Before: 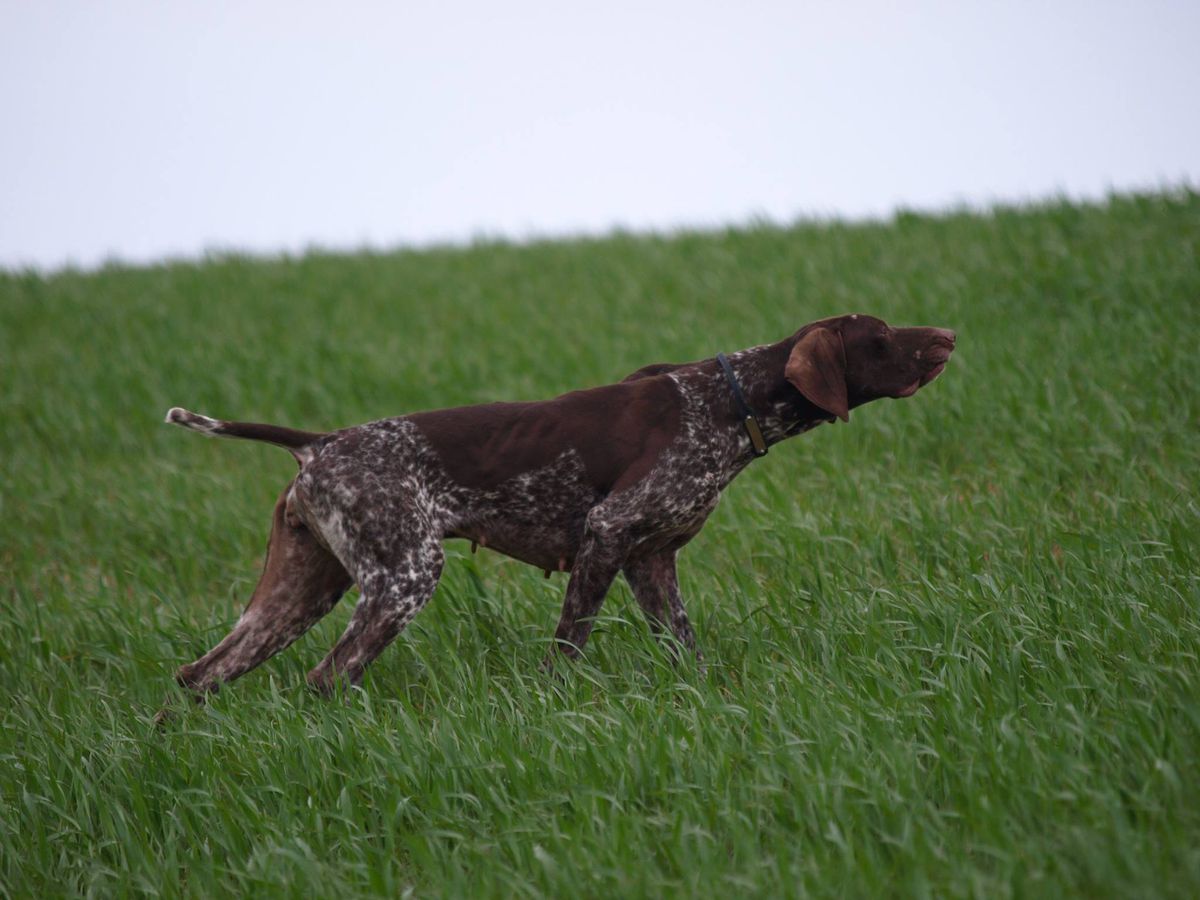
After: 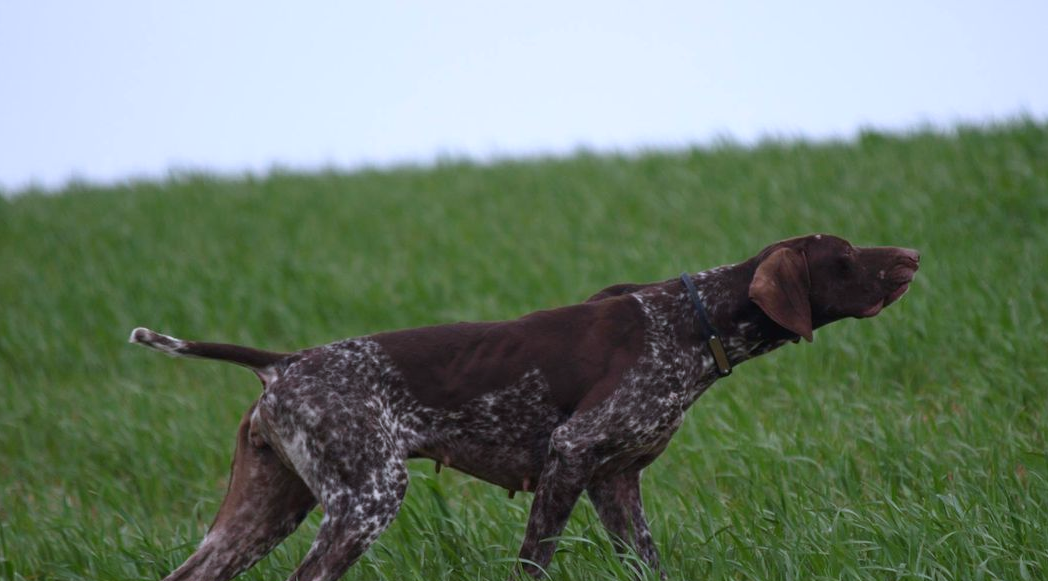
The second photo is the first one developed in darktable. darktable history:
crop: left 3.015%, top 8.969%, right 9.647%, bottom 26.457%
white balance: red 0.954, blue 1.079
